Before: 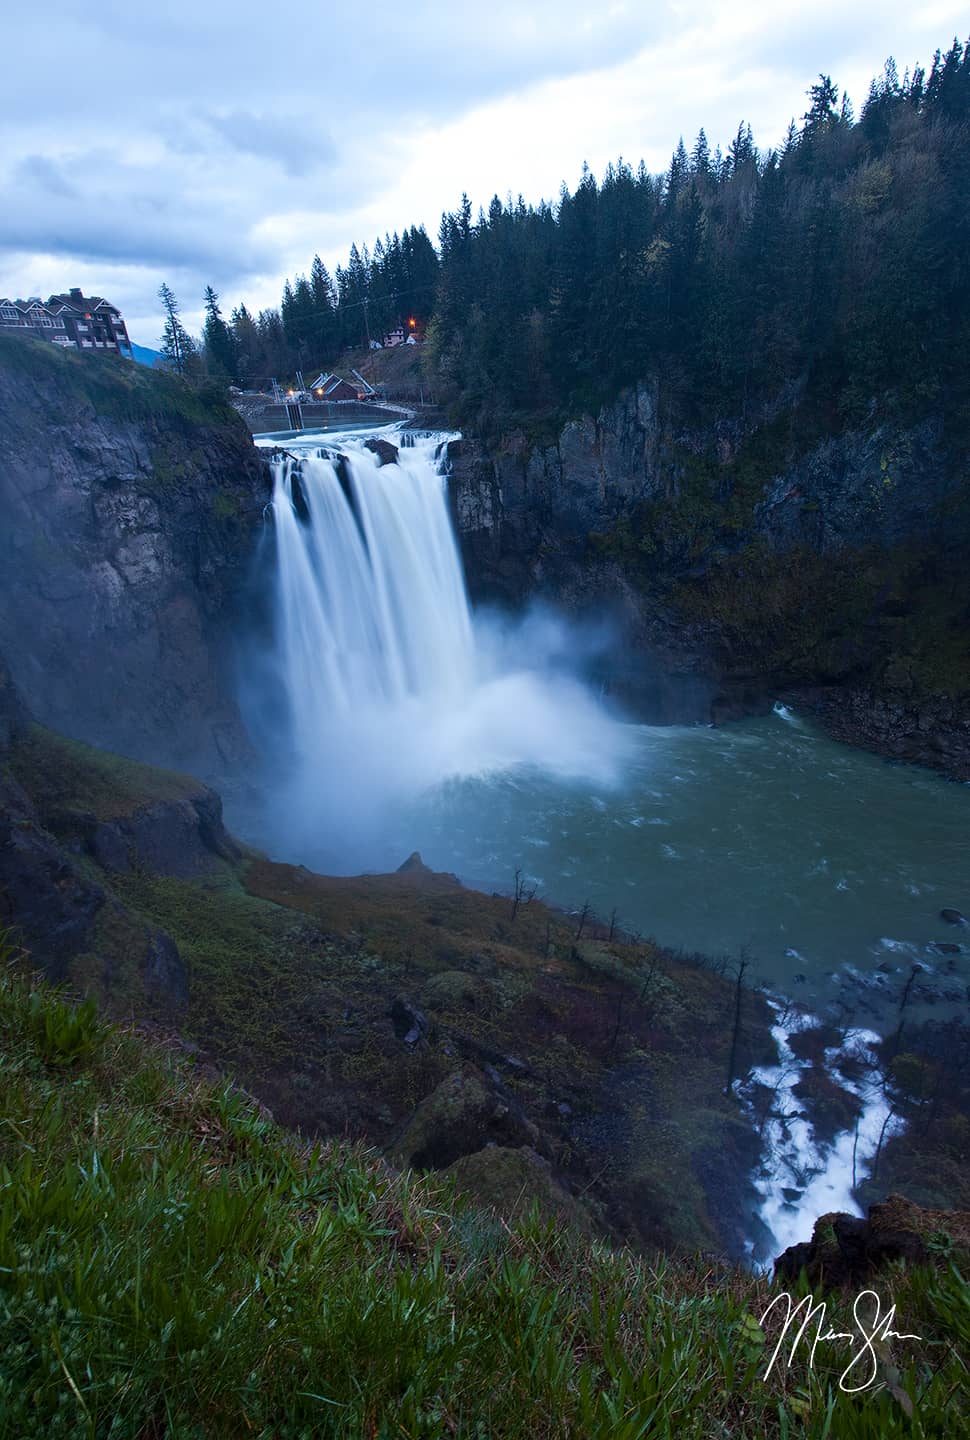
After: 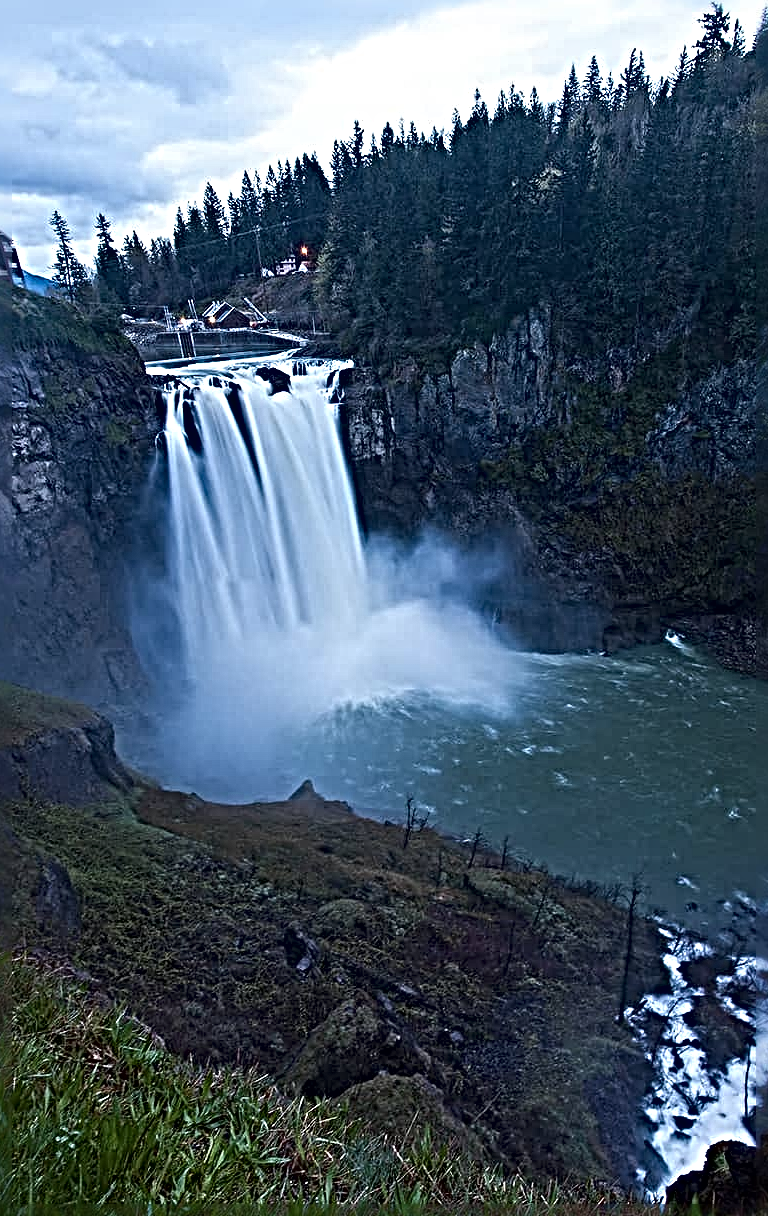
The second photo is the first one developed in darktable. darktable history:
crop: left 11.223%, top 5.006%, right 9.57%, bottom 10.491%
sharpen: radius 6.291, amount 1.805, threshold 0.143
contrast brightness saturation: contrast 0.012, saturation -0.059
